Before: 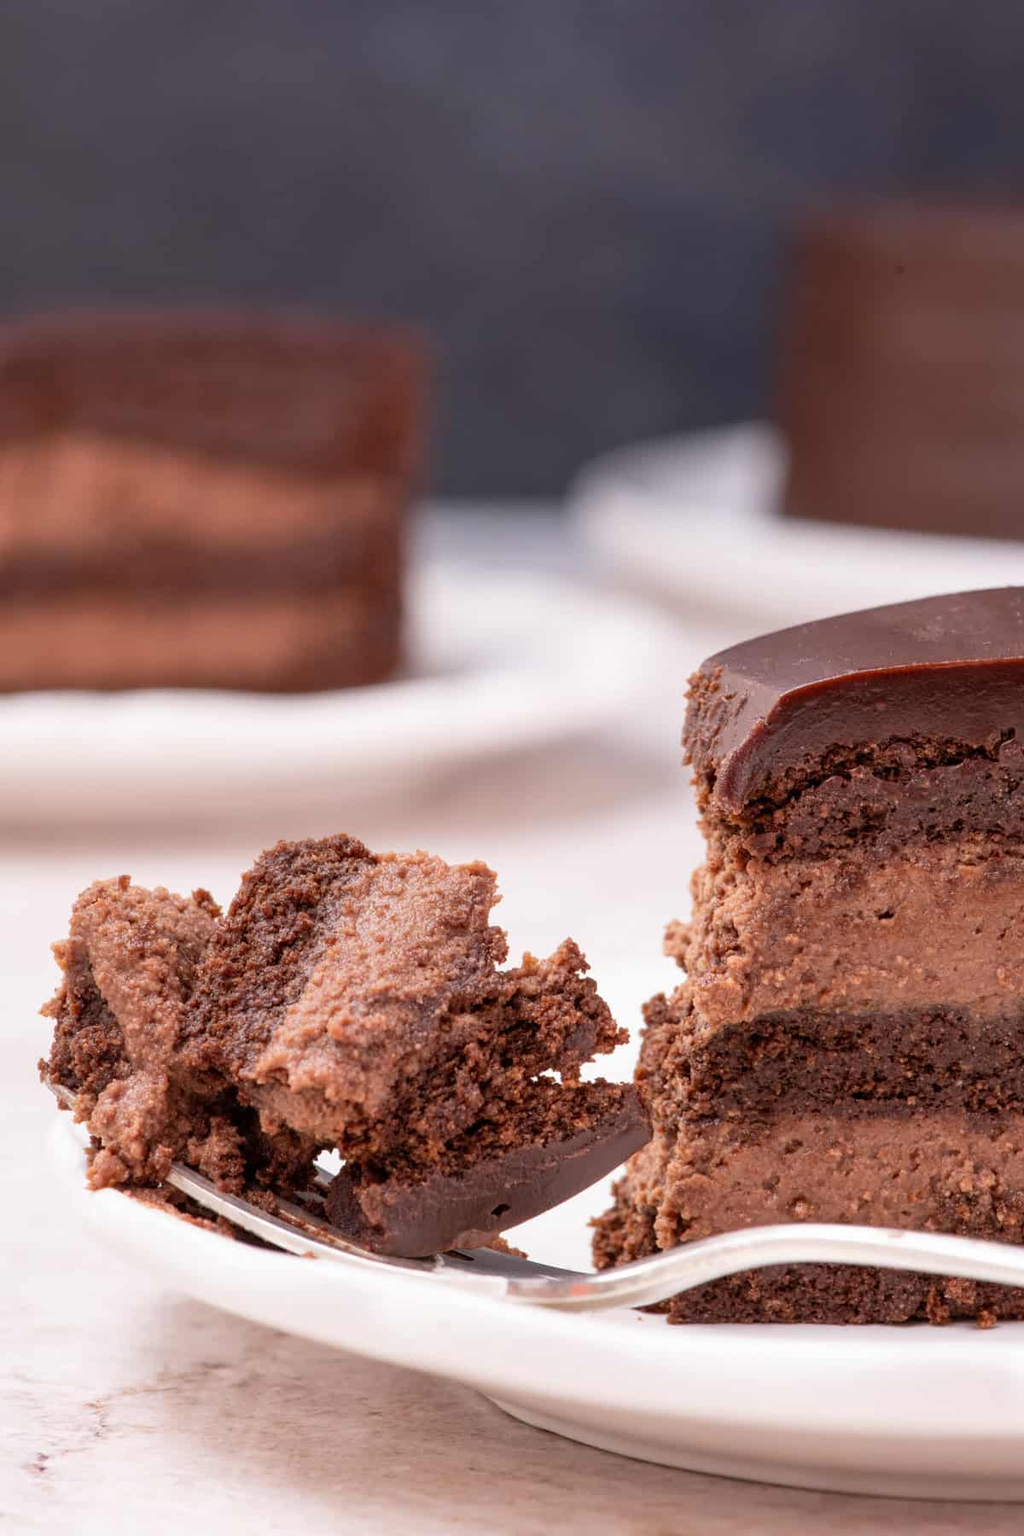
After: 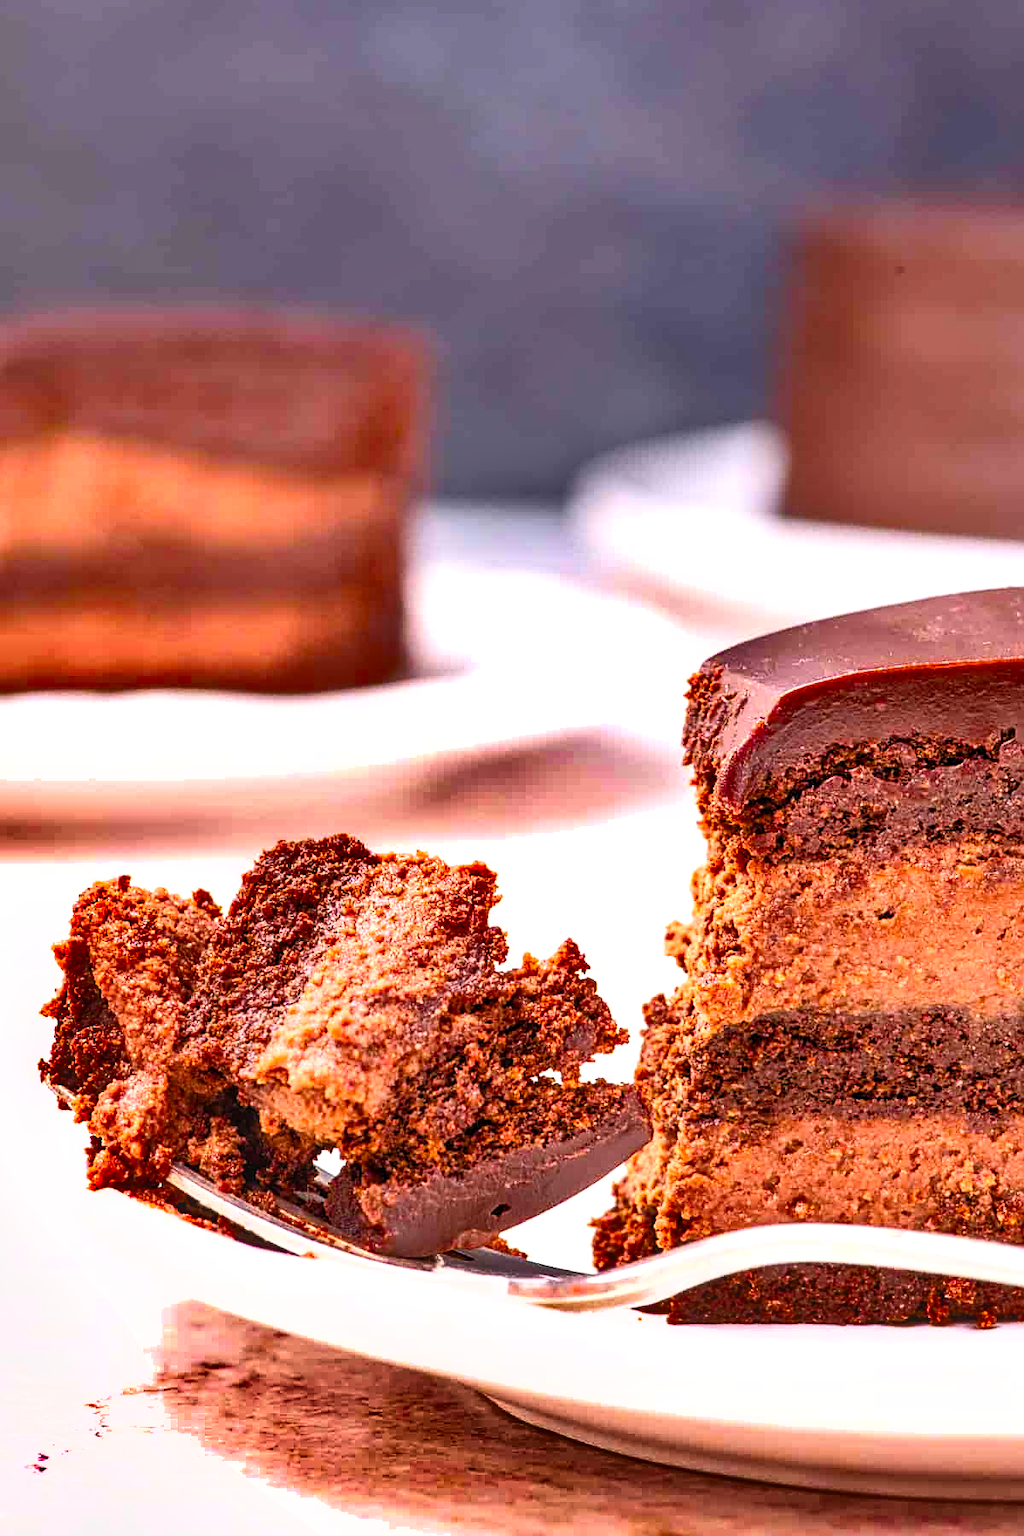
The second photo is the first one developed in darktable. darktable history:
color balance rgb: linear chroma grading › global chroma 15%, perceptual saturation grading › global saturation 30%
contrast brightness saturation: contrast 0.2, brightness 0.16, saturation 0.22
shadows and highlights: shadows 24.5, highlights -78.15, soften with gaussian
exposure: black level correction 0, exposure 0.7 EV, compensate exposure bias true, compensate highlight preservation false
sharpen: on, module defaults
local contrast: on, module defaults
color balance: output saturation 98.5%
